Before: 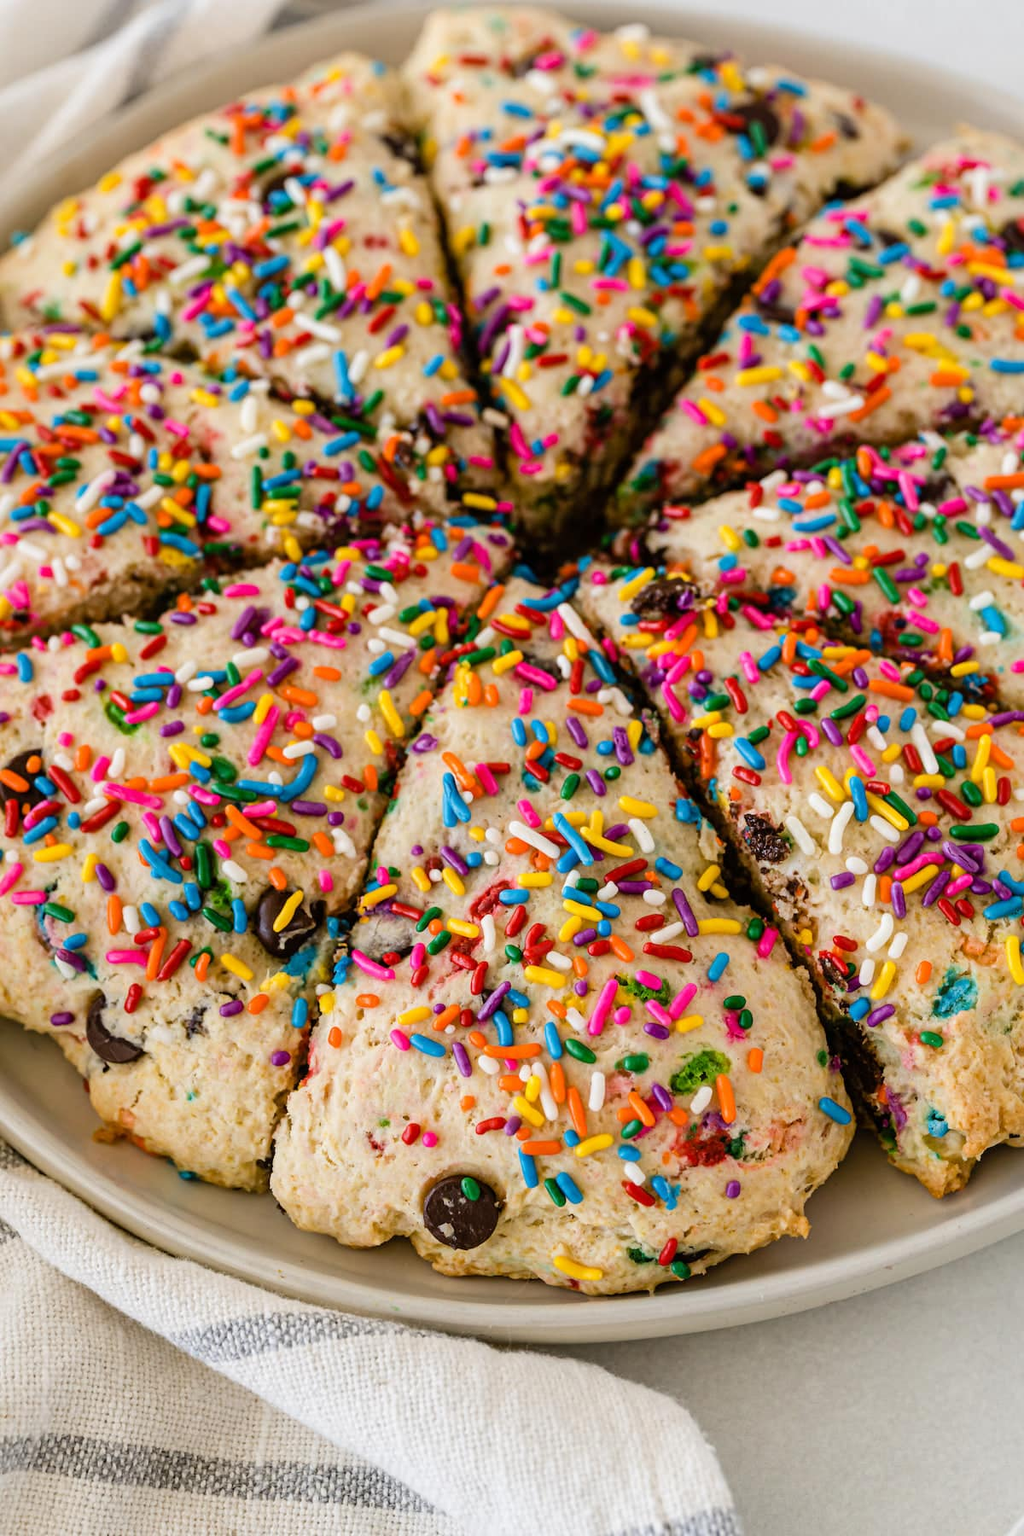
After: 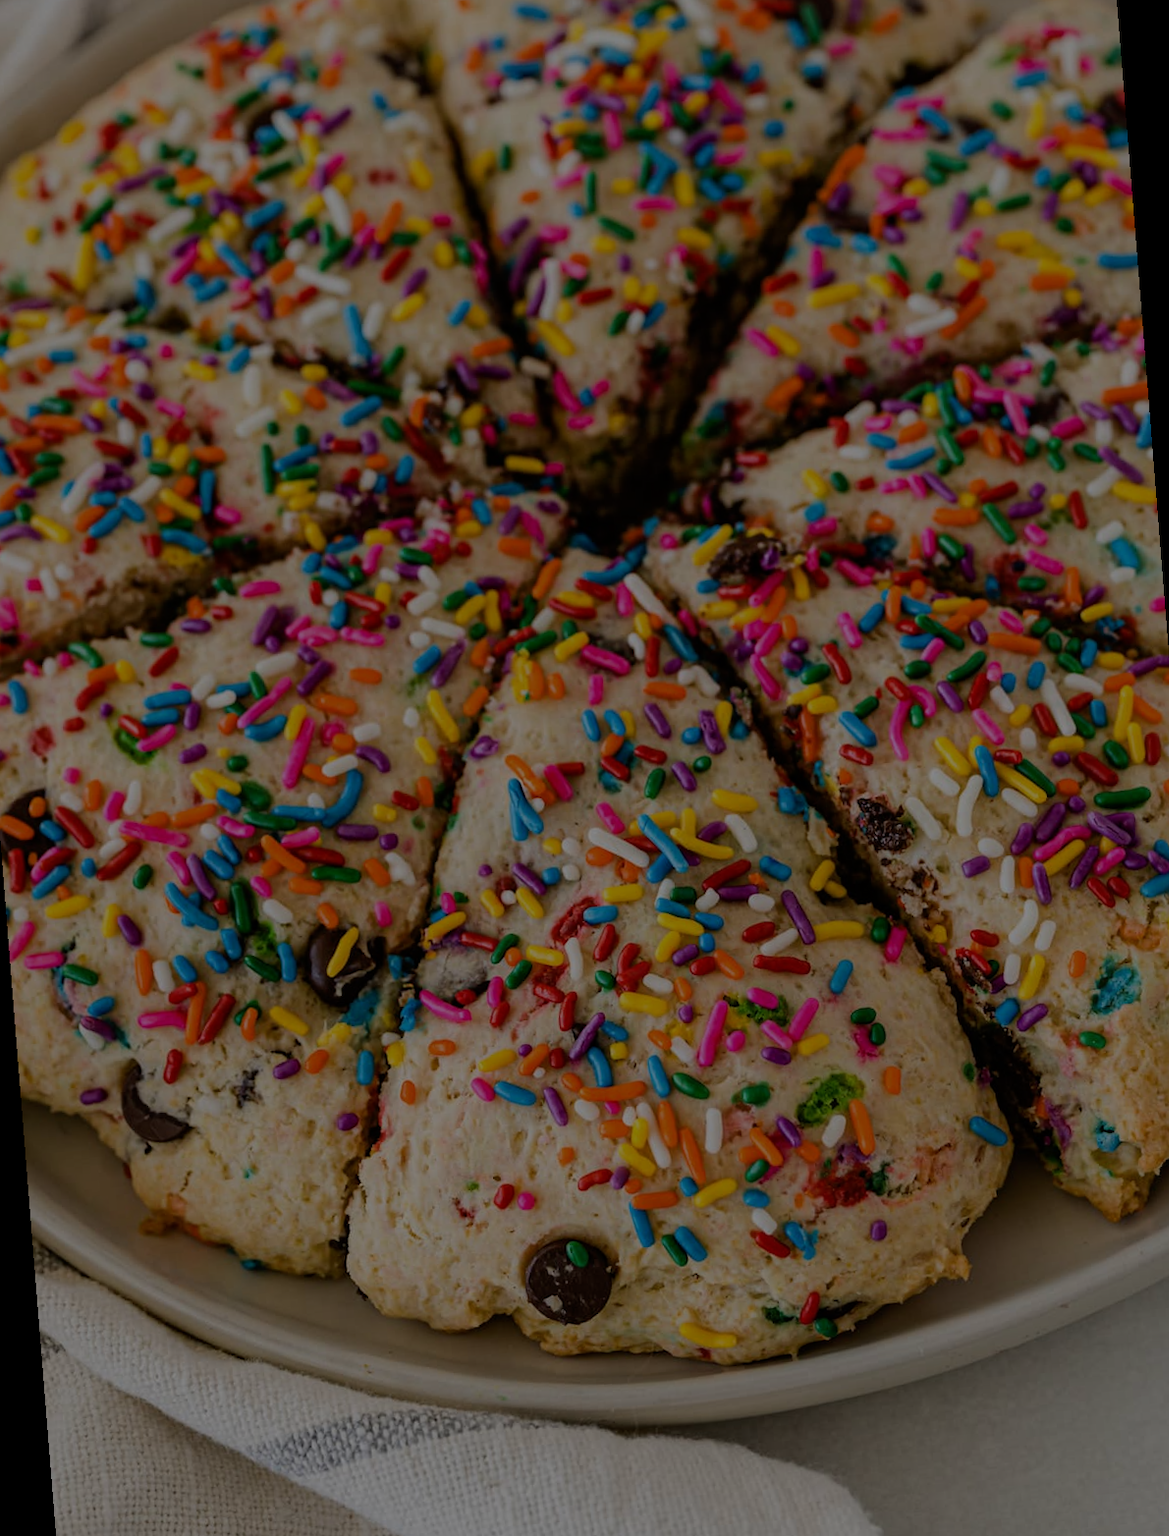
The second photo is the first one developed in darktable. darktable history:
exposure: exposure -2.002 EV, compensate highlight preservation false
rotate and perspective: rotation -4.57°, crop left 0.054, crop right 0.944, crop top 0.087, crop bottom 0.914
